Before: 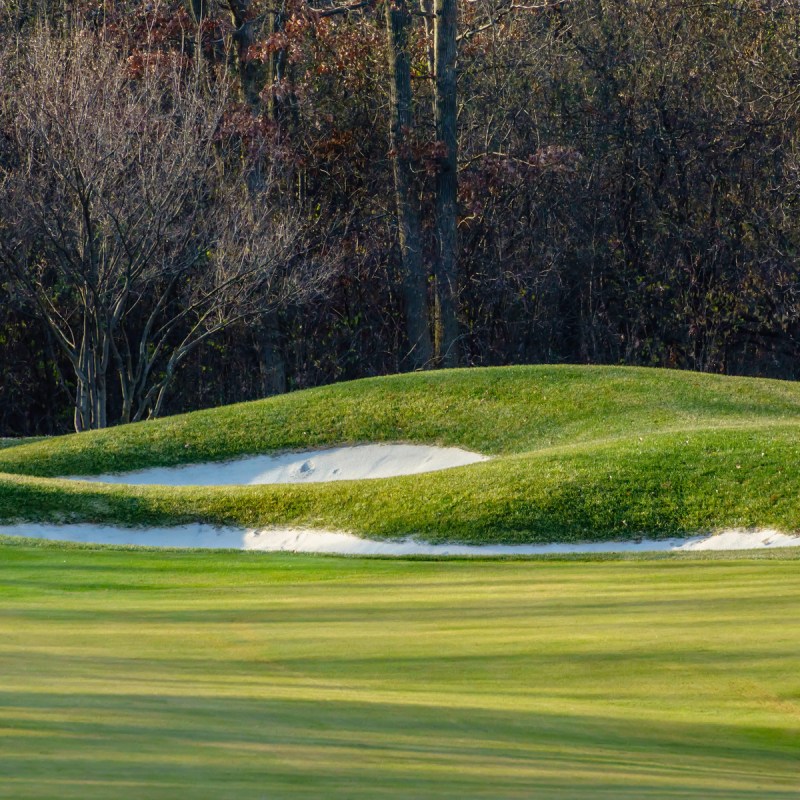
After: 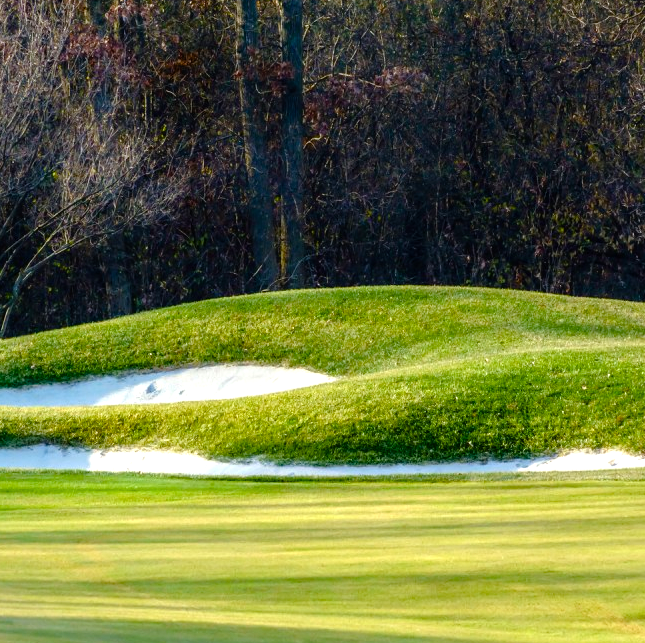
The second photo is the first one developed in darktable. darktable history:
color balance rgb: perceptual saturation grading › global saturation 20%, perceptual saturation grading › highlights -24.841%, perceptual saturation grading › shadows 49.463%
crop: left 19.342%, top 9.942%, right 0.001%, bottom 9.604%
tone equalizer: -8 EV -0.758 EV, -7 EV -0.68 EV, -6 EV -0.611 EV, -5 EV -0.42 EV, -3 EV 0.384 EV, -2 EV 0.6 EV, -1 EV 0.686 EV, +0 EV 0.774 EV
